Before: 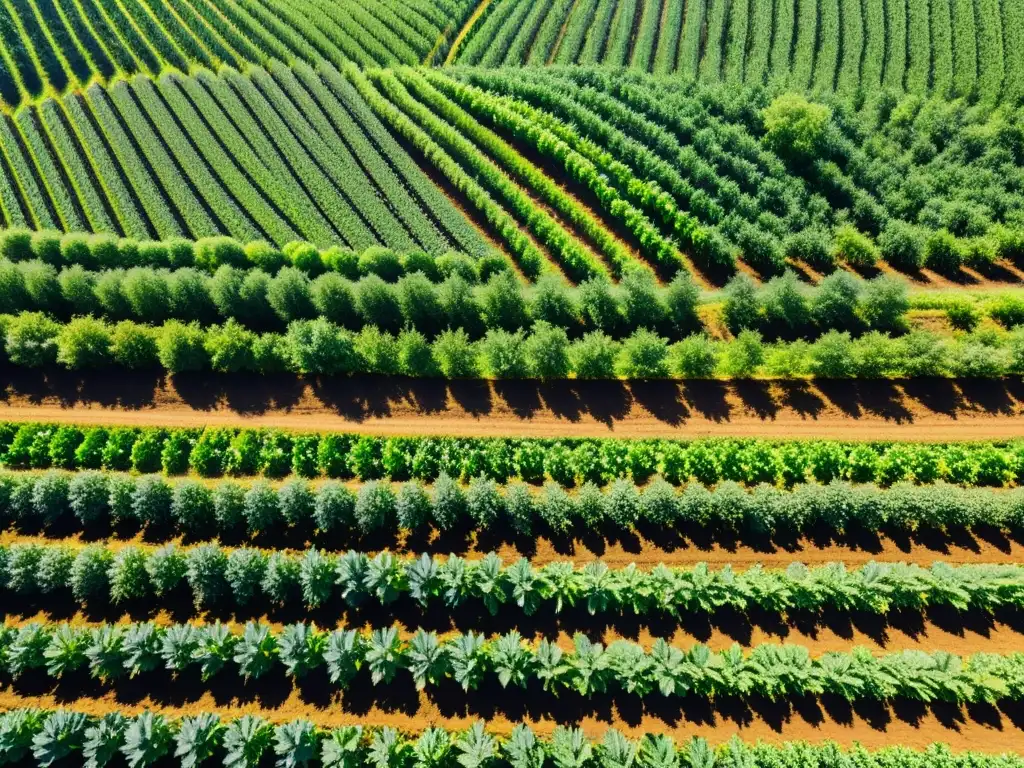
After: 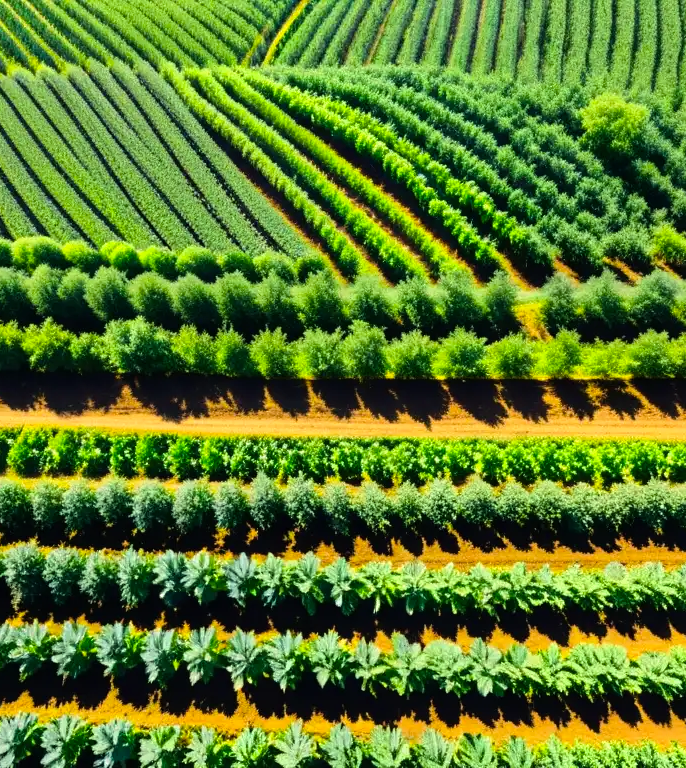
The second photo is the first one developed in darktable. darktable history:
tone equalizer: -8 EV -0.446 EV, -7 EV -0.367 EV, -6 EV -0.337 EV, -5 EV -0.255 EV, -3 EV 0.208 EV, -2 EV 0.35 EV, -1 EV 0.365 EV, +0 EV 0.391 EV
color correction: highlights a* -4.57, highlights b* 5.06, saturation 0.958
shadows and highlights: shadows 29.79, highlights -30.46, low approximation 0.01, soften with gaussian
color balance rgb: linear chroma grading › global chroma -15.641%, perceptual saturation grading › global saturation 30.186%, global vibrance 20%
crop and rotate: left 17.829%, right 15.179%
